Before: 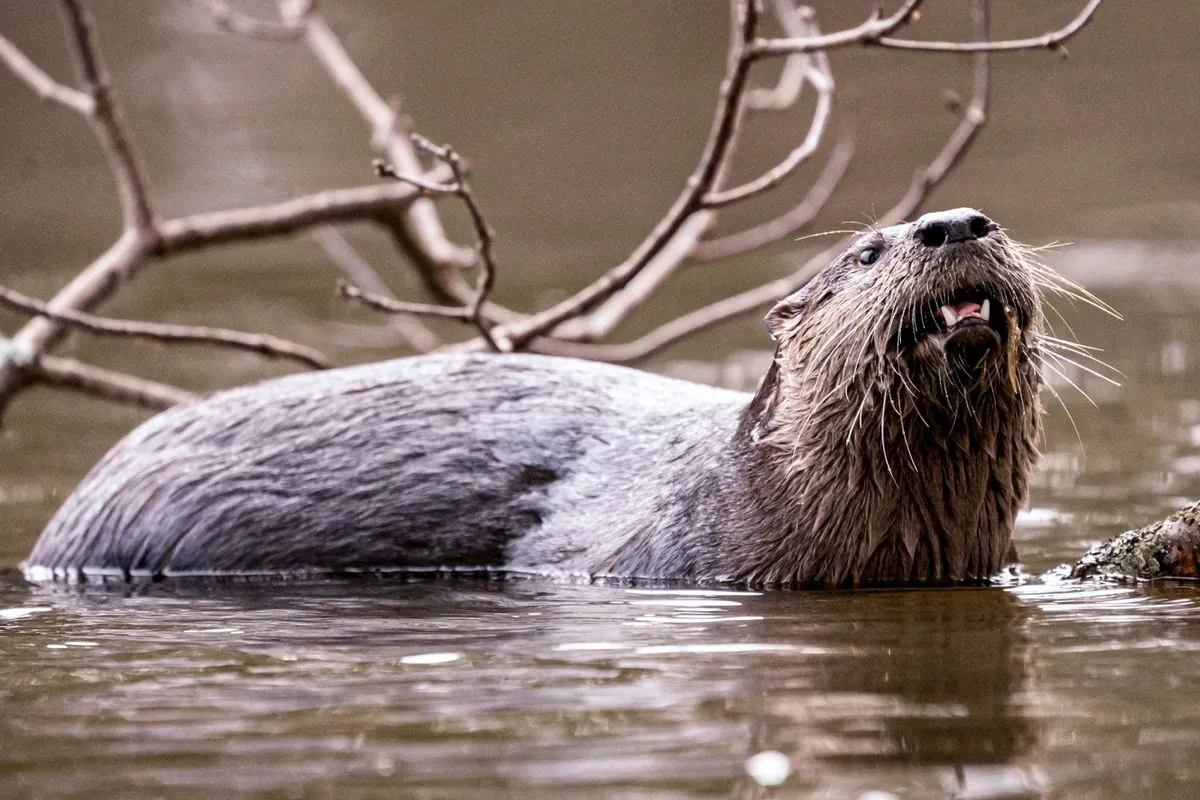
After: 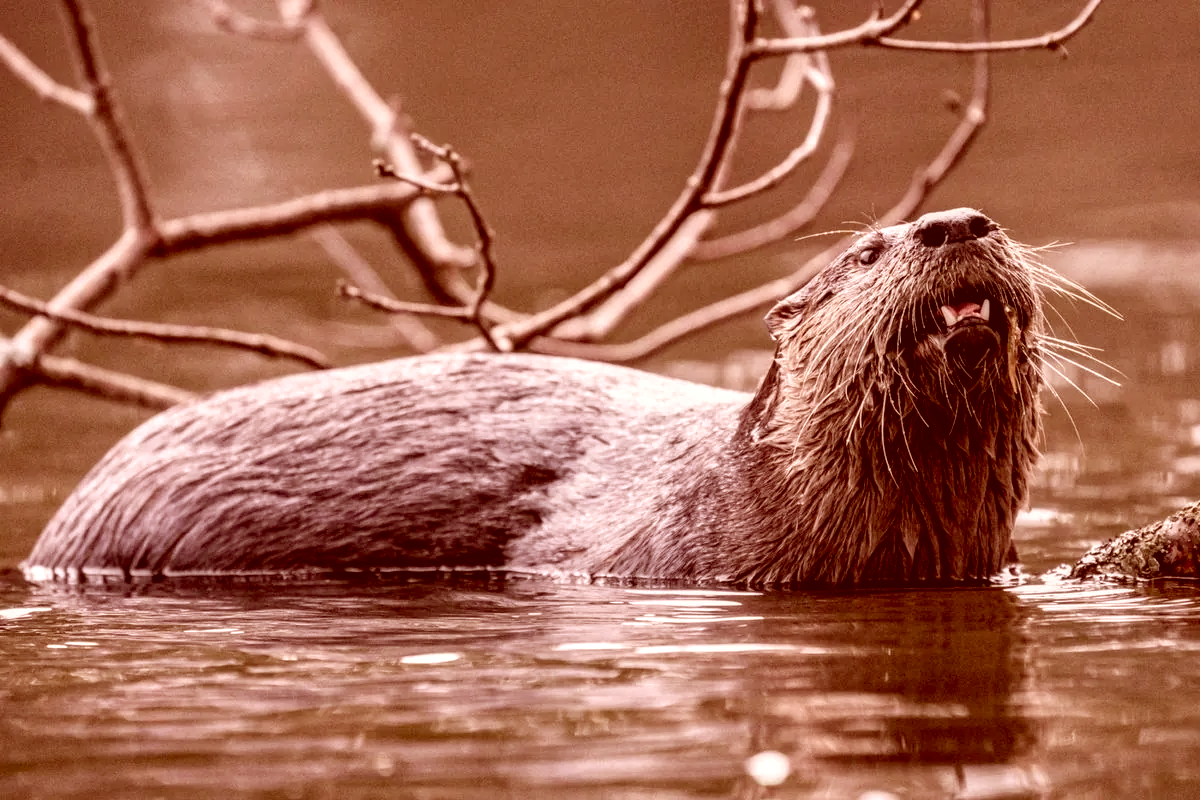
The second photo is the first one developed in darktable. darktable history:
local contrast: on, module defaults
color correction: highlights a* 9.03, highlights b* 8.71, shadows a* 40, shadows b* 40, saturation 0.8
